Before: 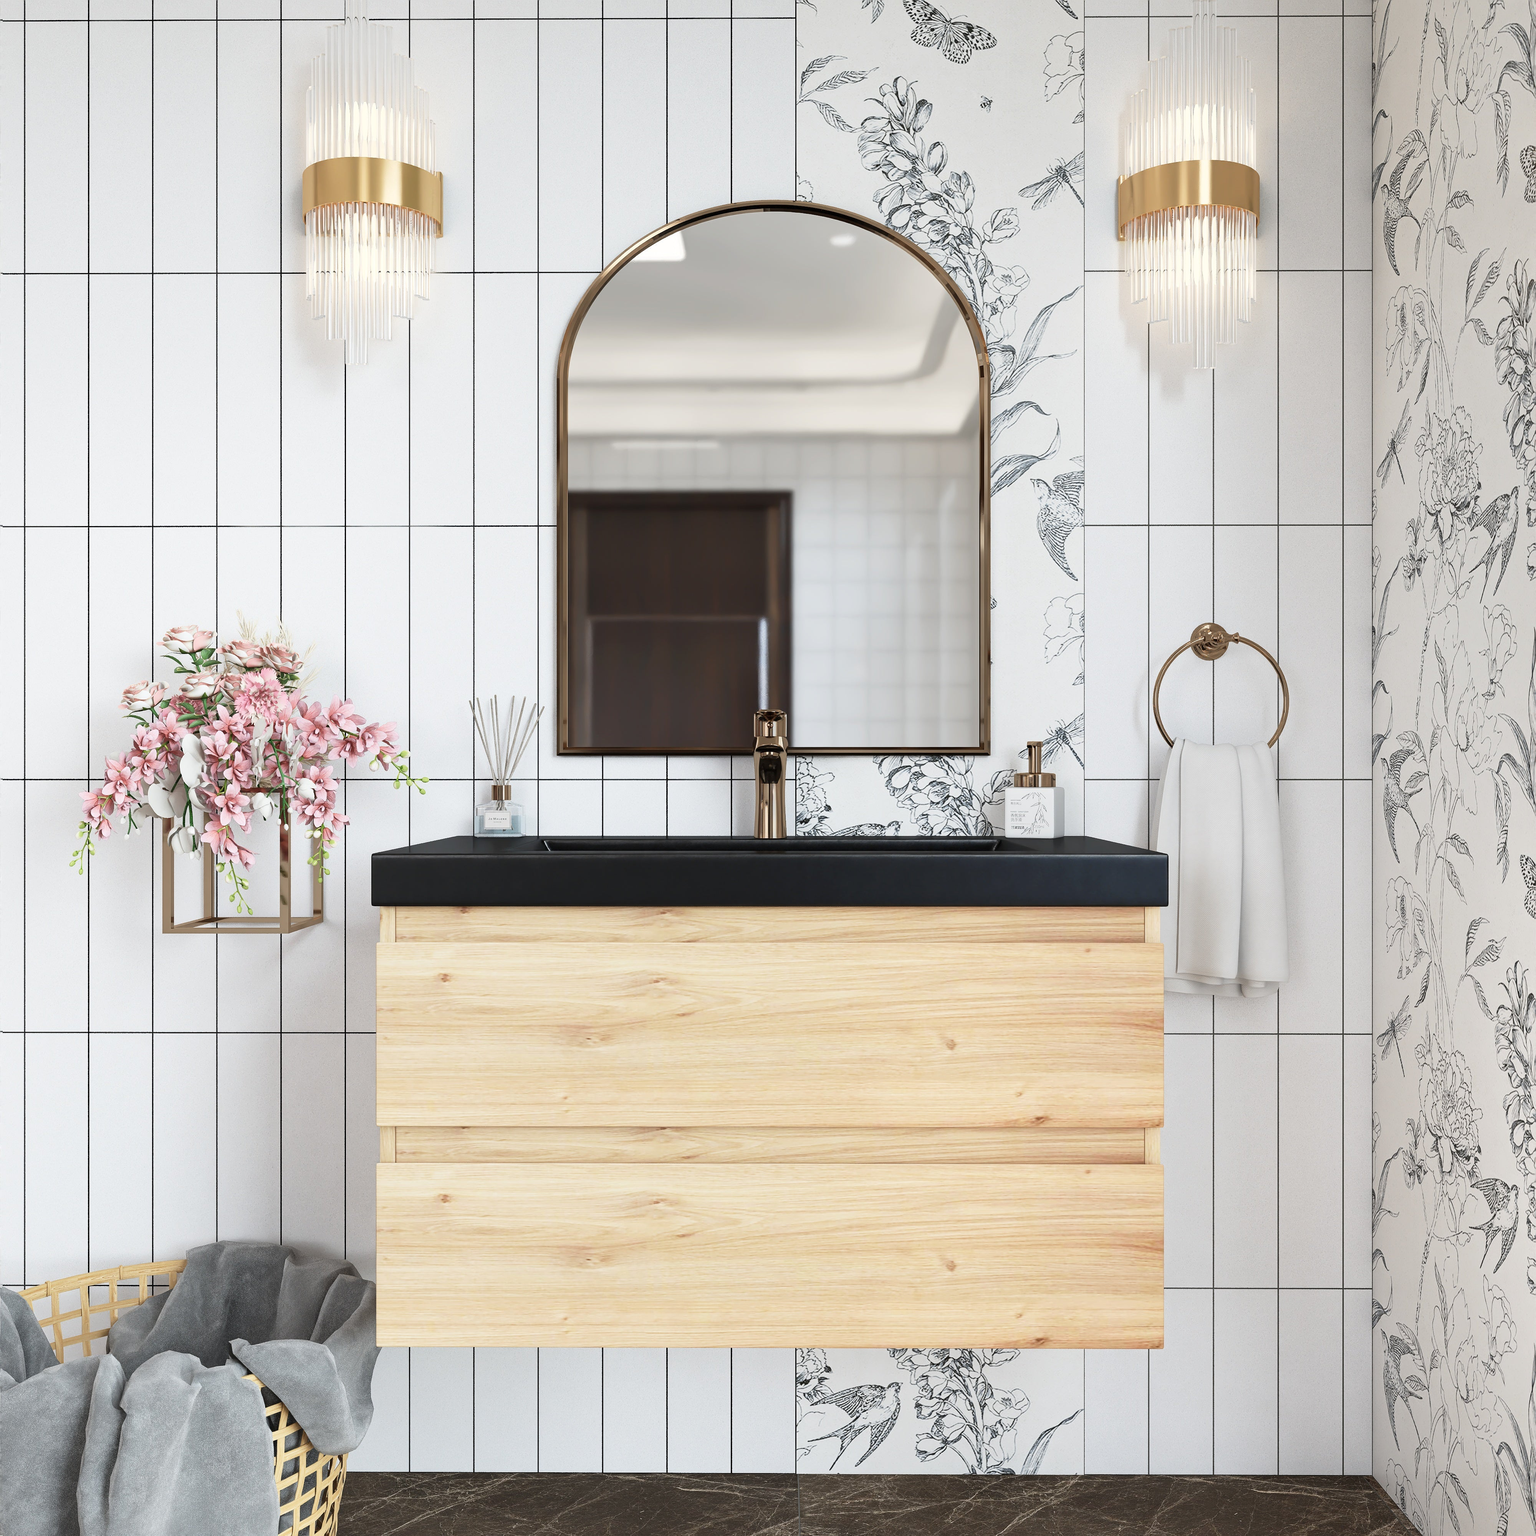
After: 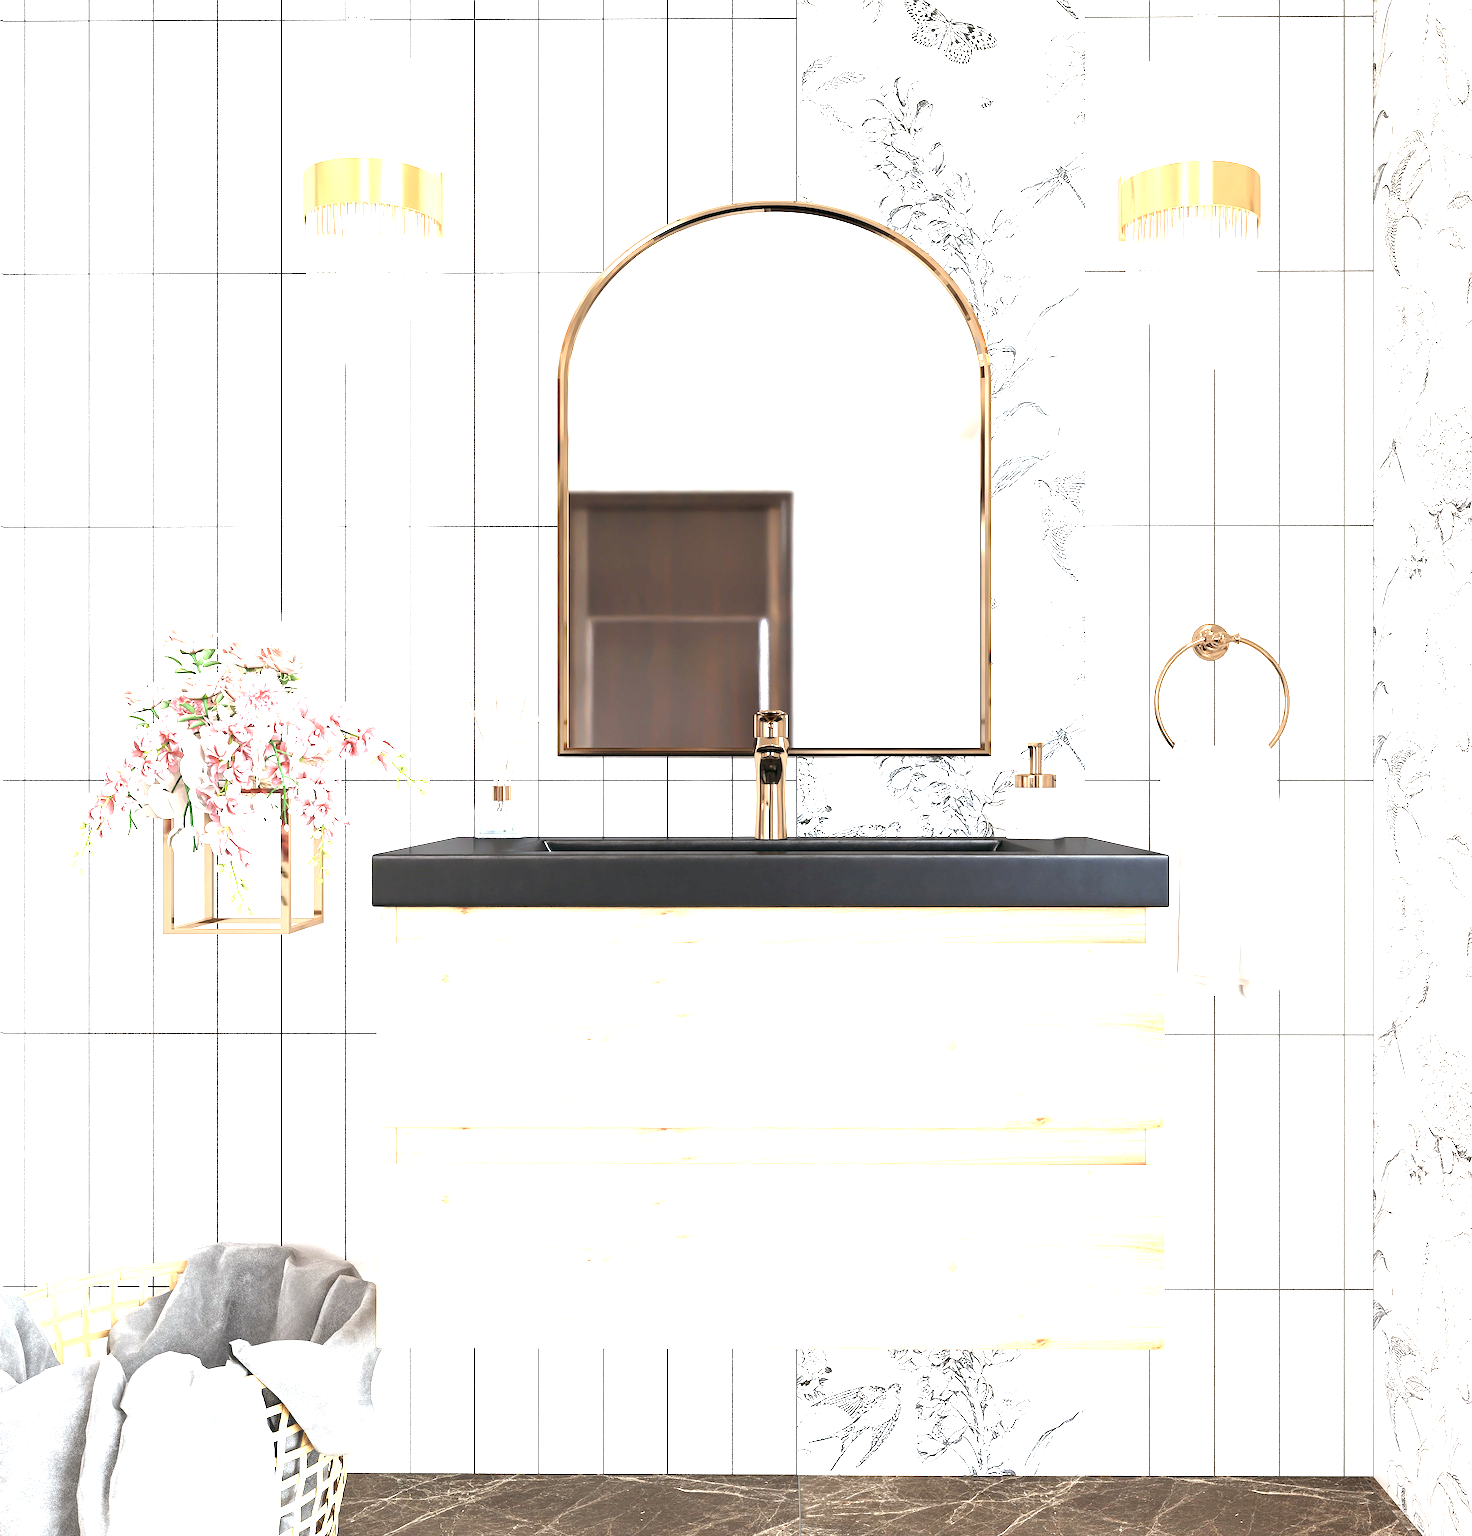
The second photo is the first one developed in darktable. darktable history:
crop: right 4.126%, bottom 0.031%
exposure: black level correction 0.001, exposure 1.84 EV, compensate highlight preservation false
color balance: lift [1, 0.998, 1.001, 1.002], gamma [1, 1.02, 1, 0.98], gain [1, 1.02, 1.003, 0.98]
